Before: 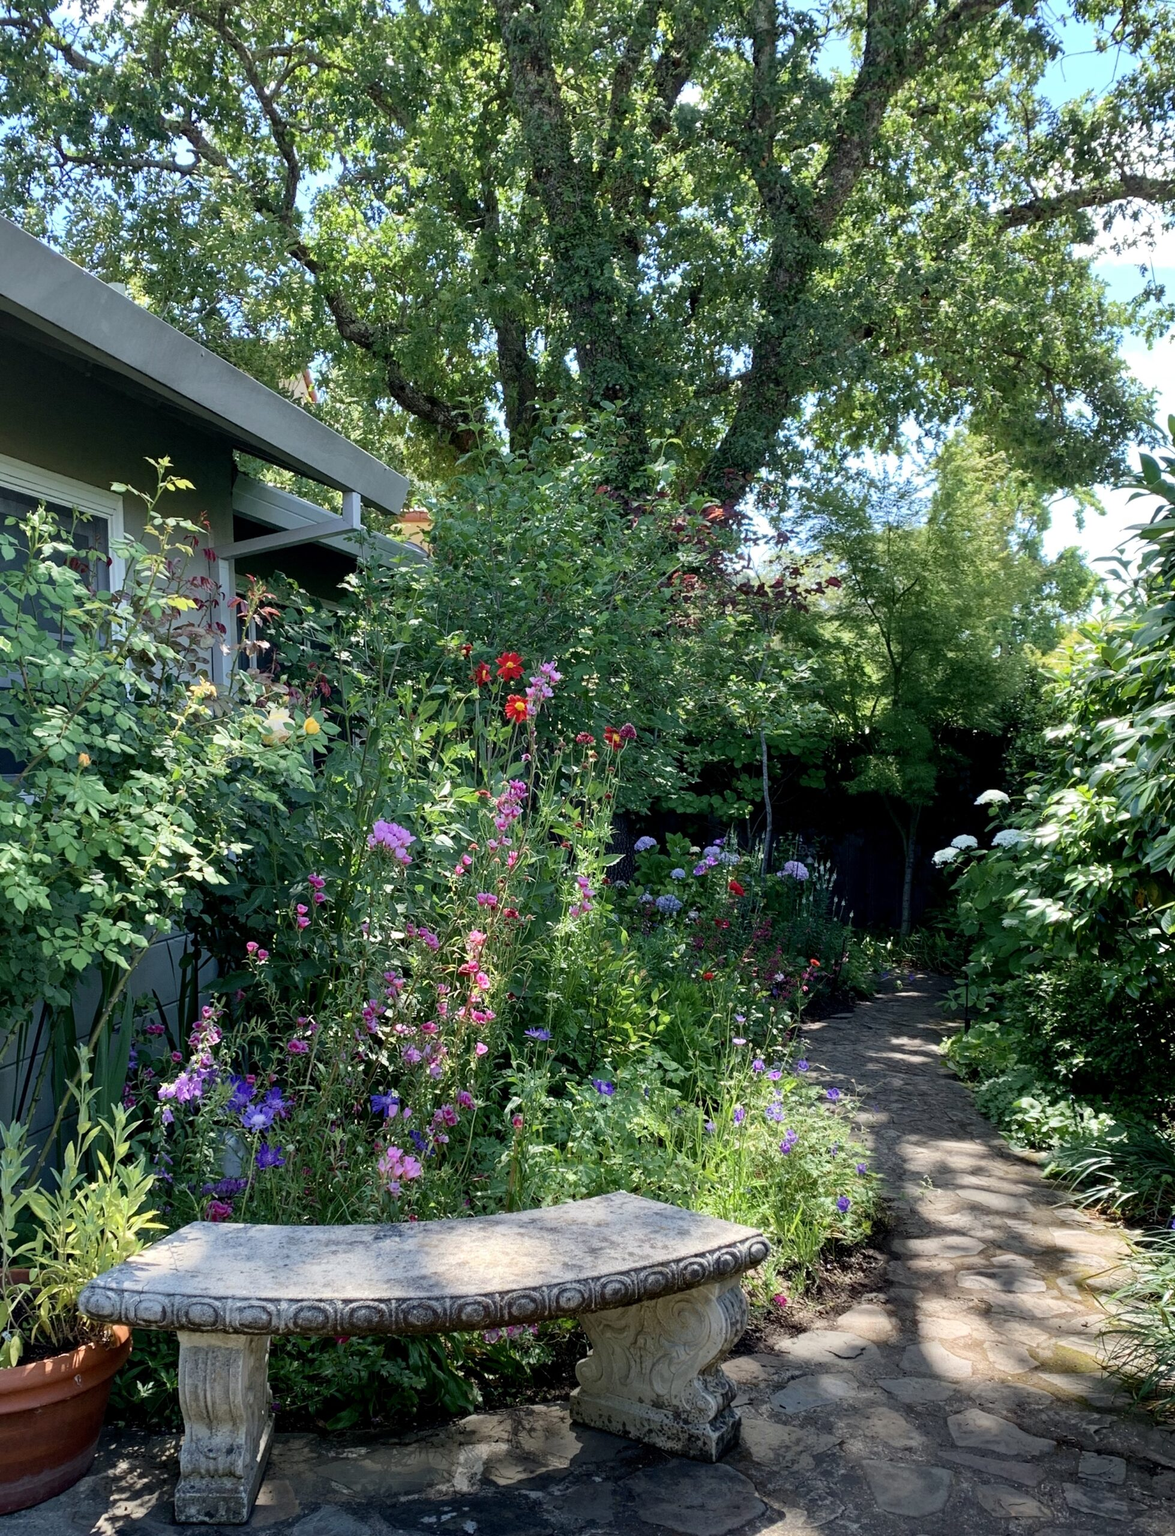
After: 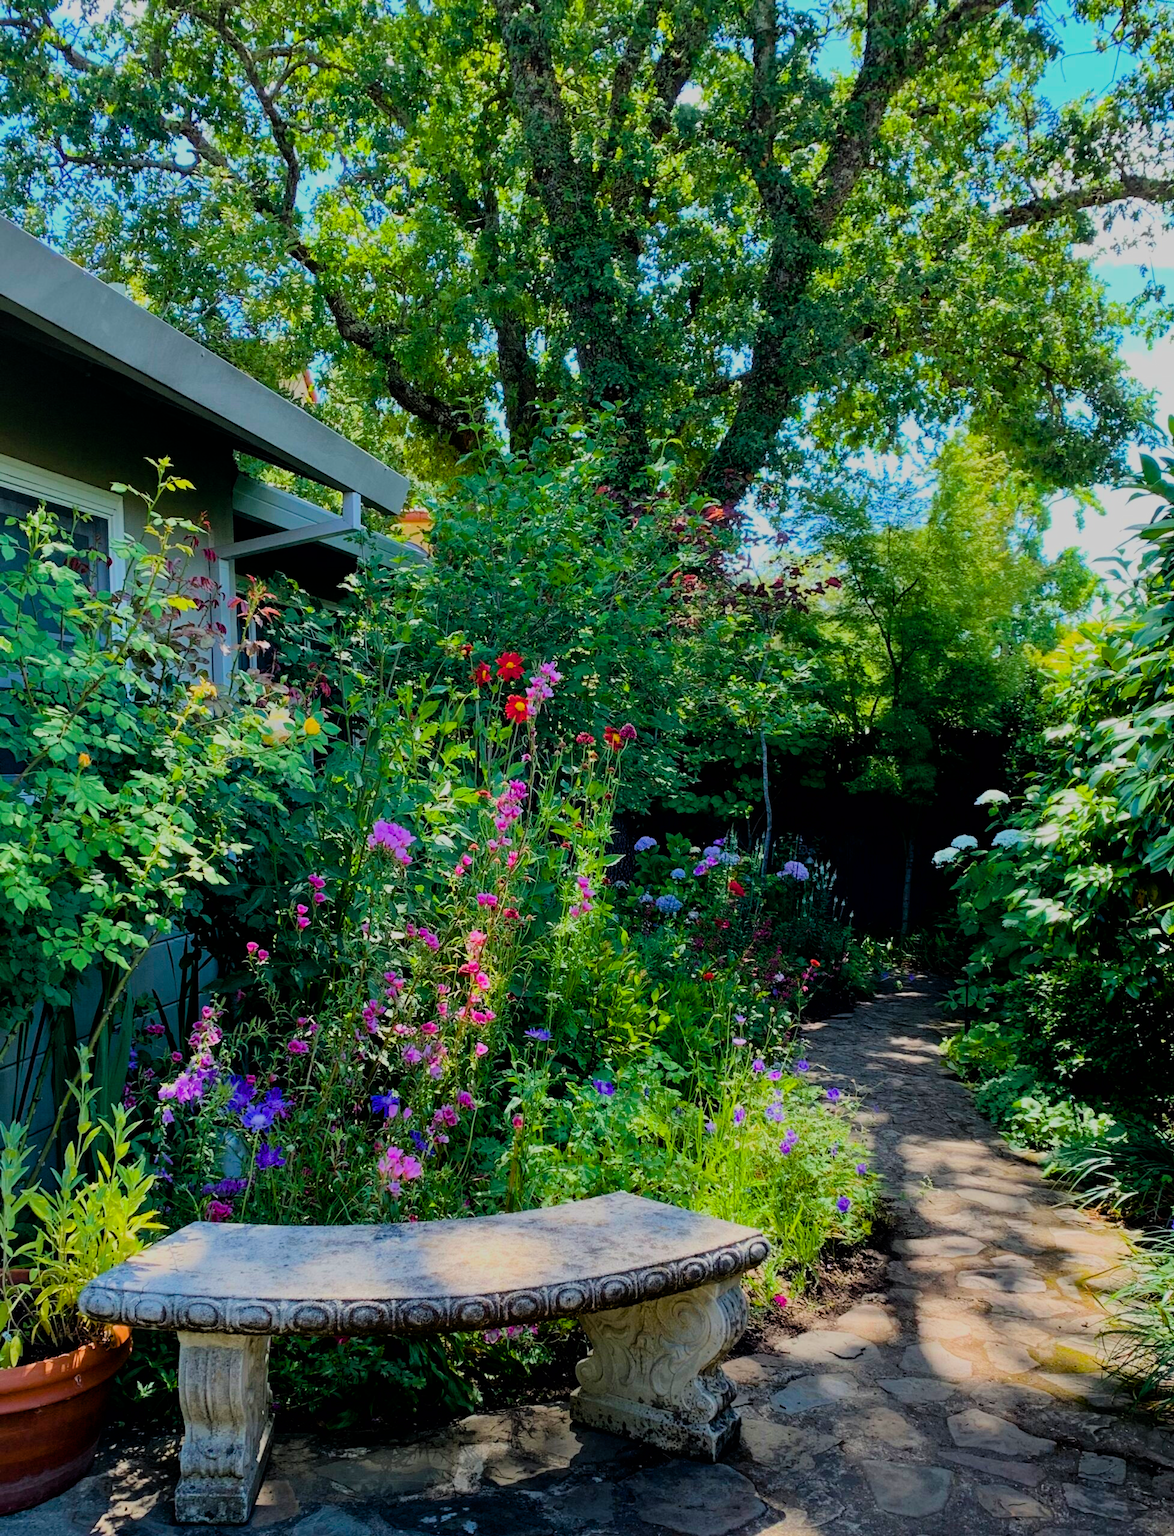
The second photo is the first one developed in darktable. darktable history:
filmic rgb: black relative exposure -6.91 EV, white relative exposure 5.66 EV, threshold 6 EV, hardness 2.84, color science v6 (2022), enable highlight reconstruction true
color balance rgb: shadows lift › hue 85.26°, linear chroma grading › global chroma 39.765%, perceptual saturation grading › global saturation 9.794%, global vibrance 9.981%
